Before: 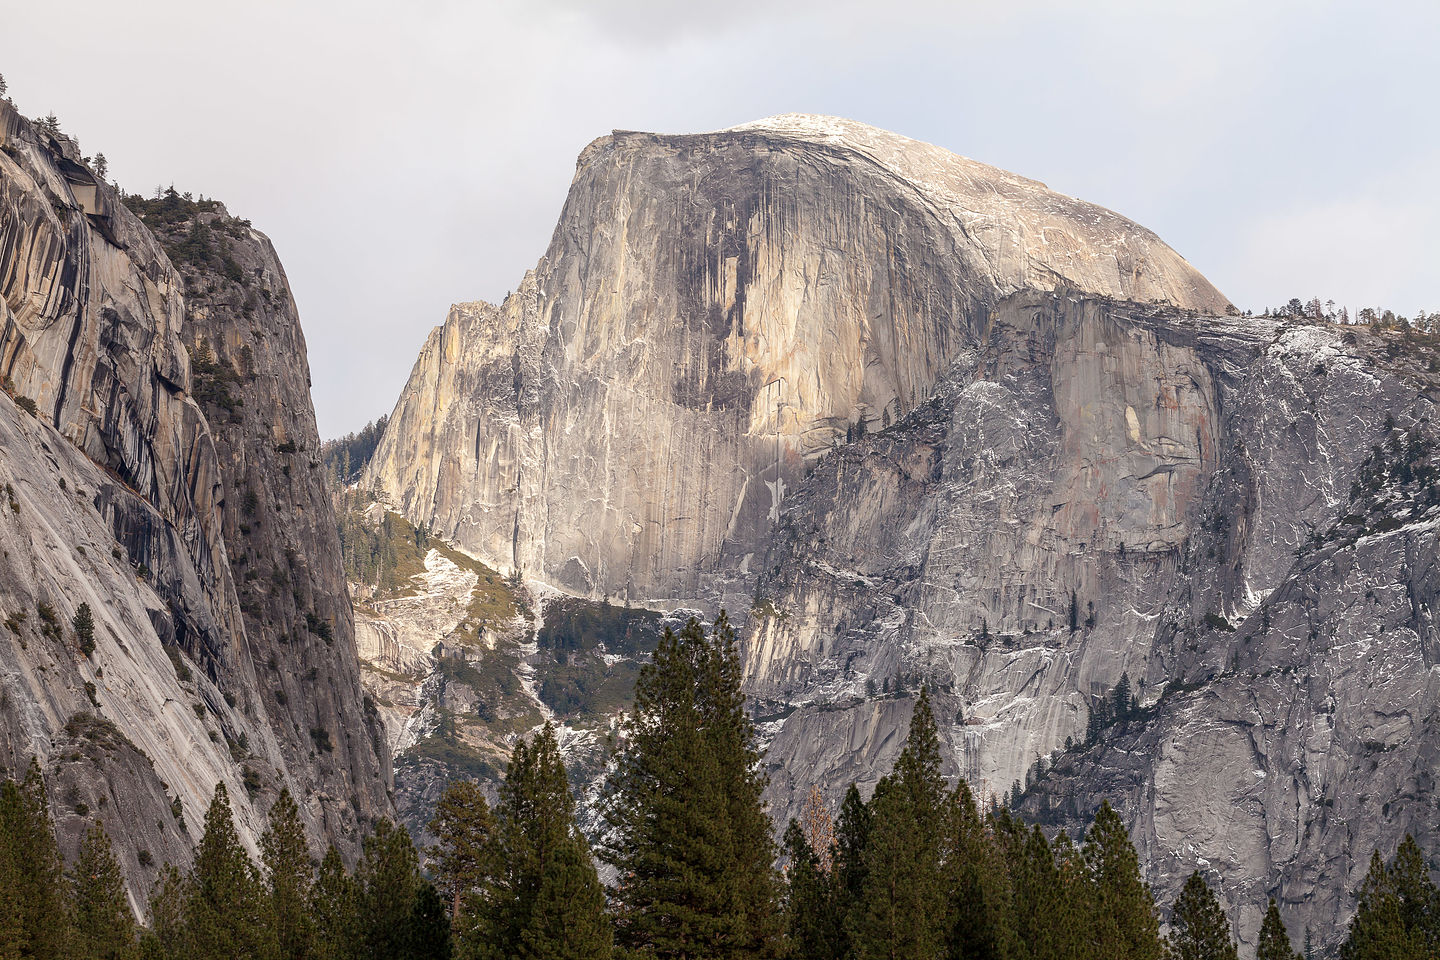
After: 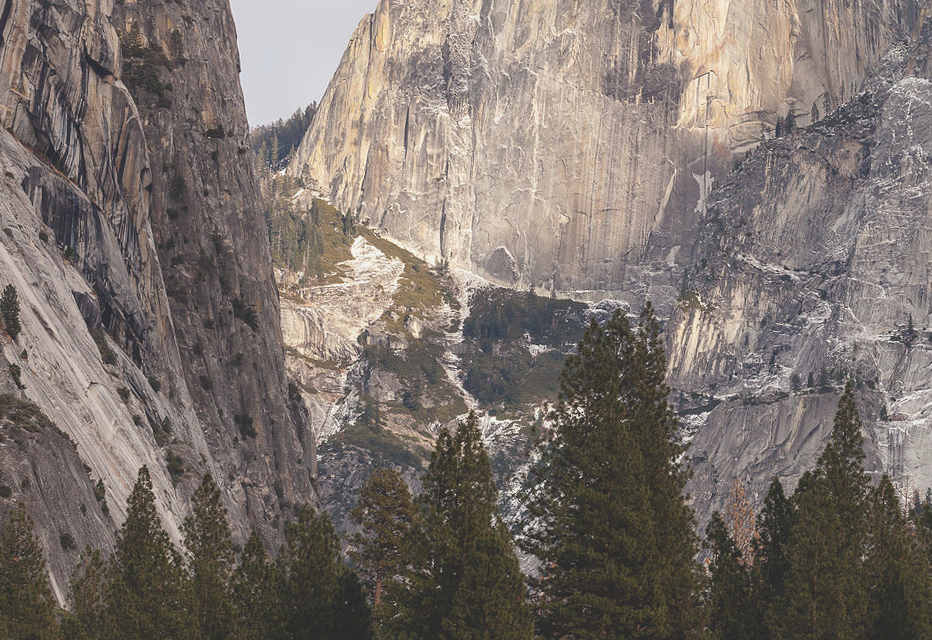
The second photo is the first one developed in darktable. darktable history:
exposure: black level correction -0.026, exposure -0.117 EV, compensate exposure bias true, compensate highlight preservation false
crop and rotate: angle -0.909°, left 3.97%, top 31.732%, right 29.71%
